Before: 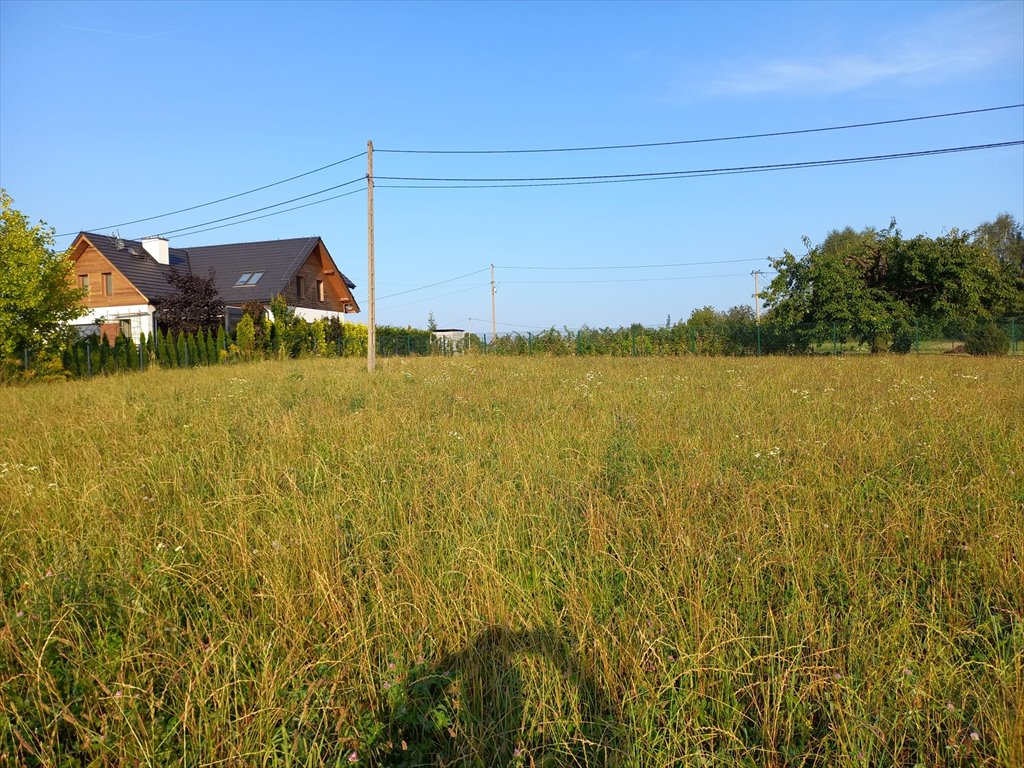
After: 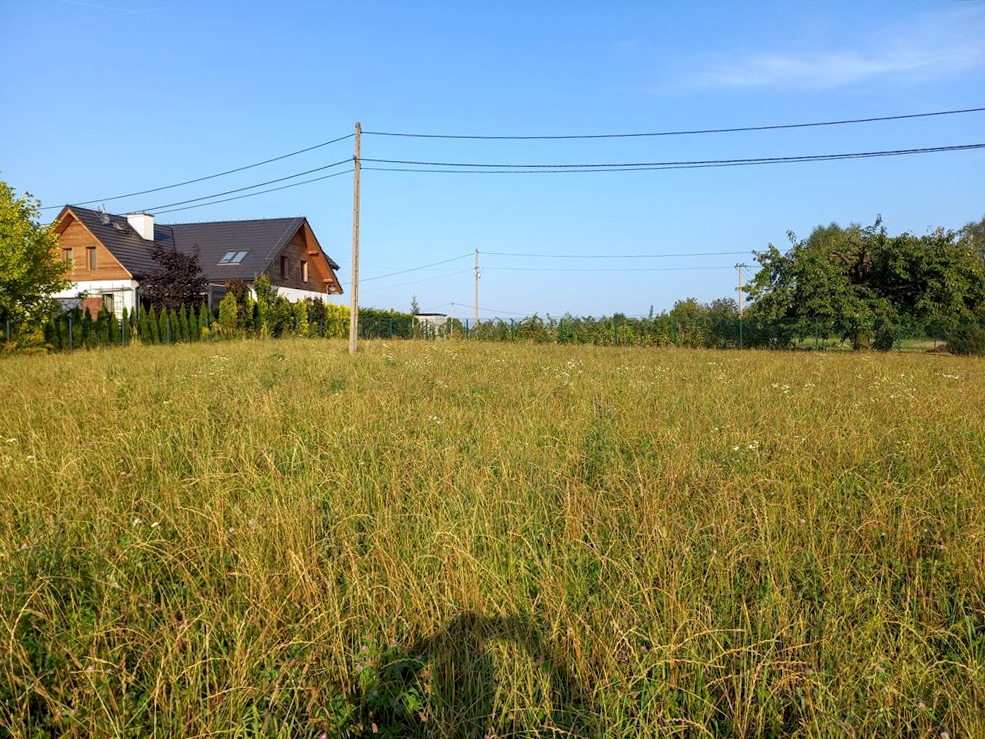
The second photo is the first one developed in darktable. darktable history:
crop and rotate: angle -1.69°
local contrast: on, module defaults
